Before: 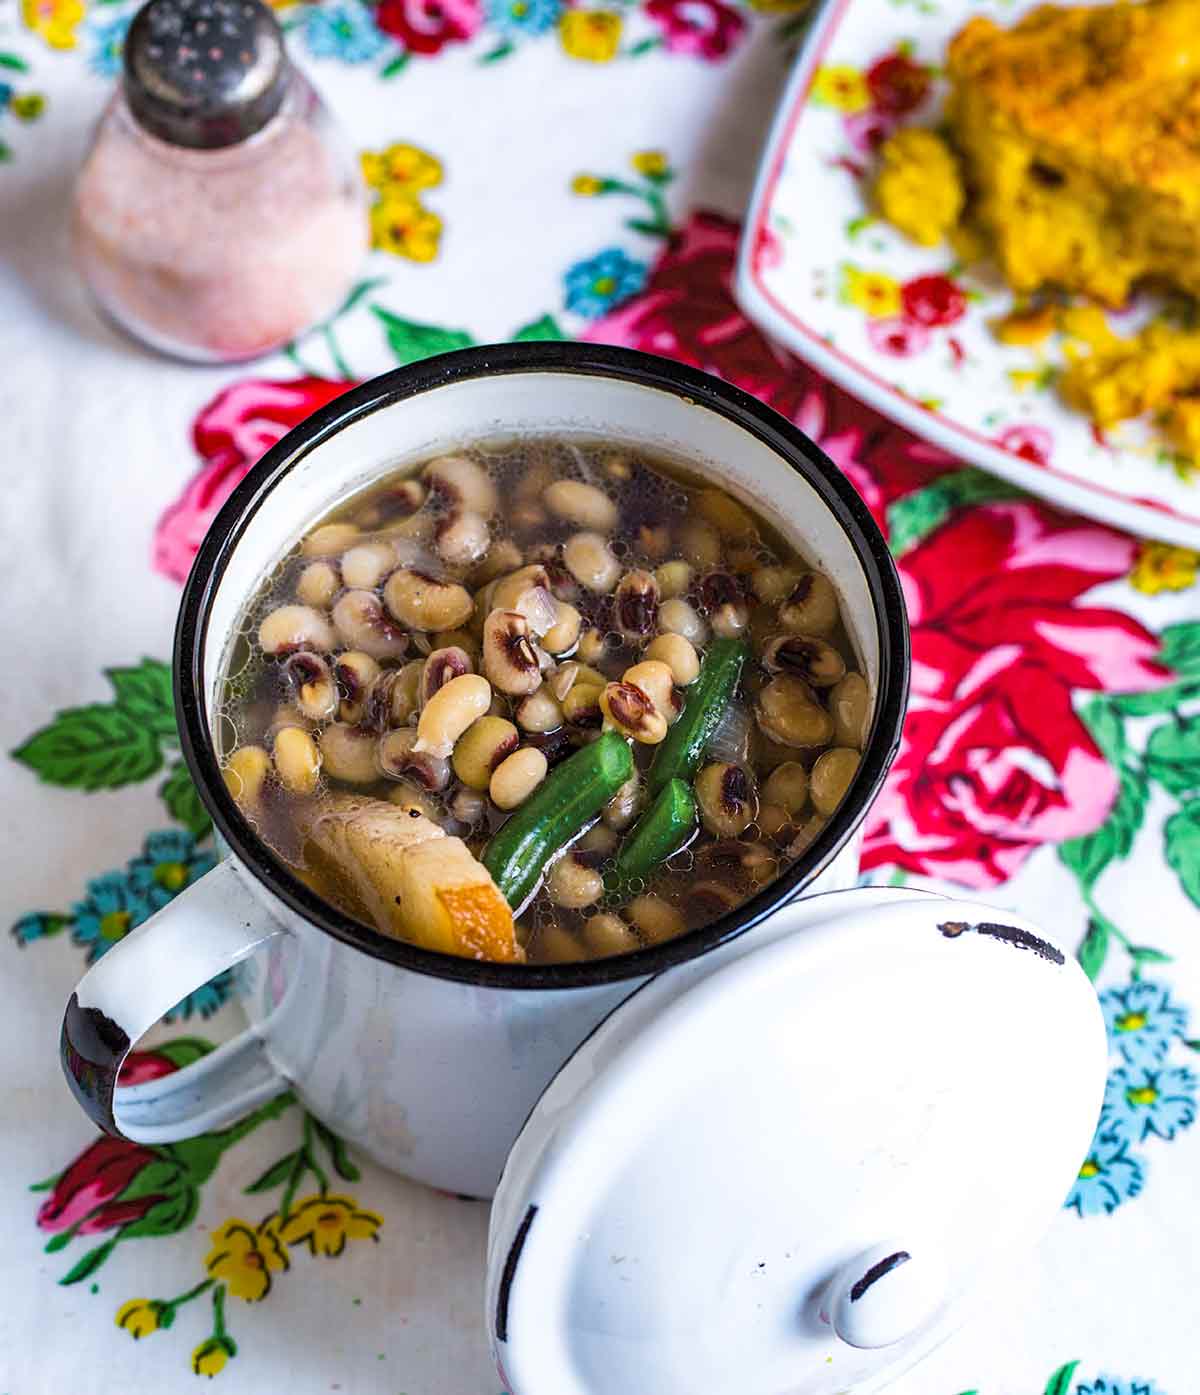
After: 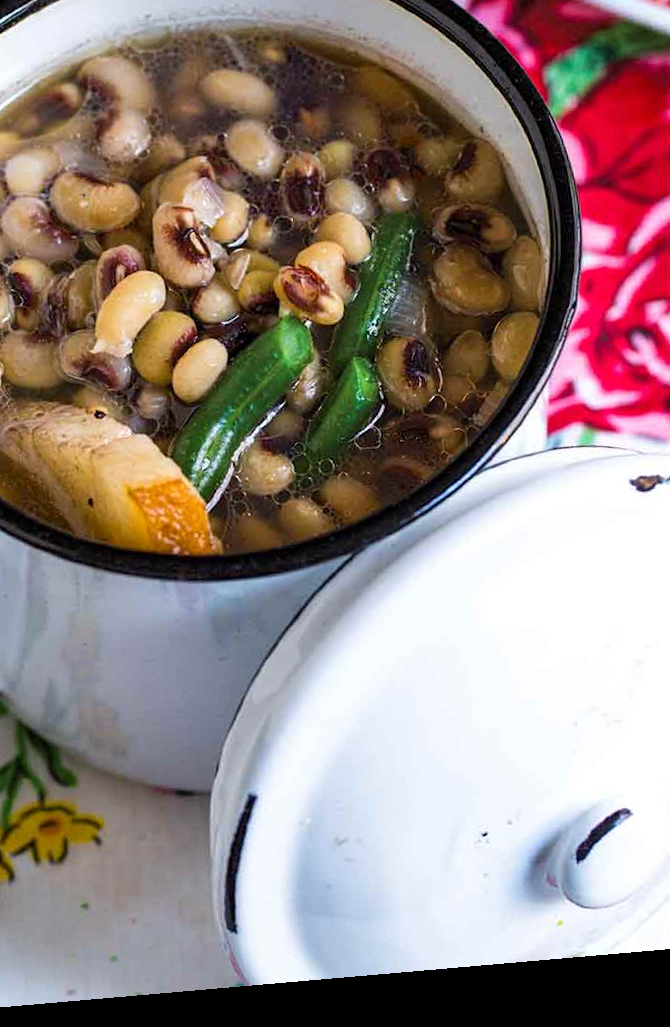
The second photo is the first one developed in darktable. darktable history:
rotate and perspective: rotation -4.98°, automatic cropping off
crop and rotate: left 29.237%, top 31.152%, right 19.807%
